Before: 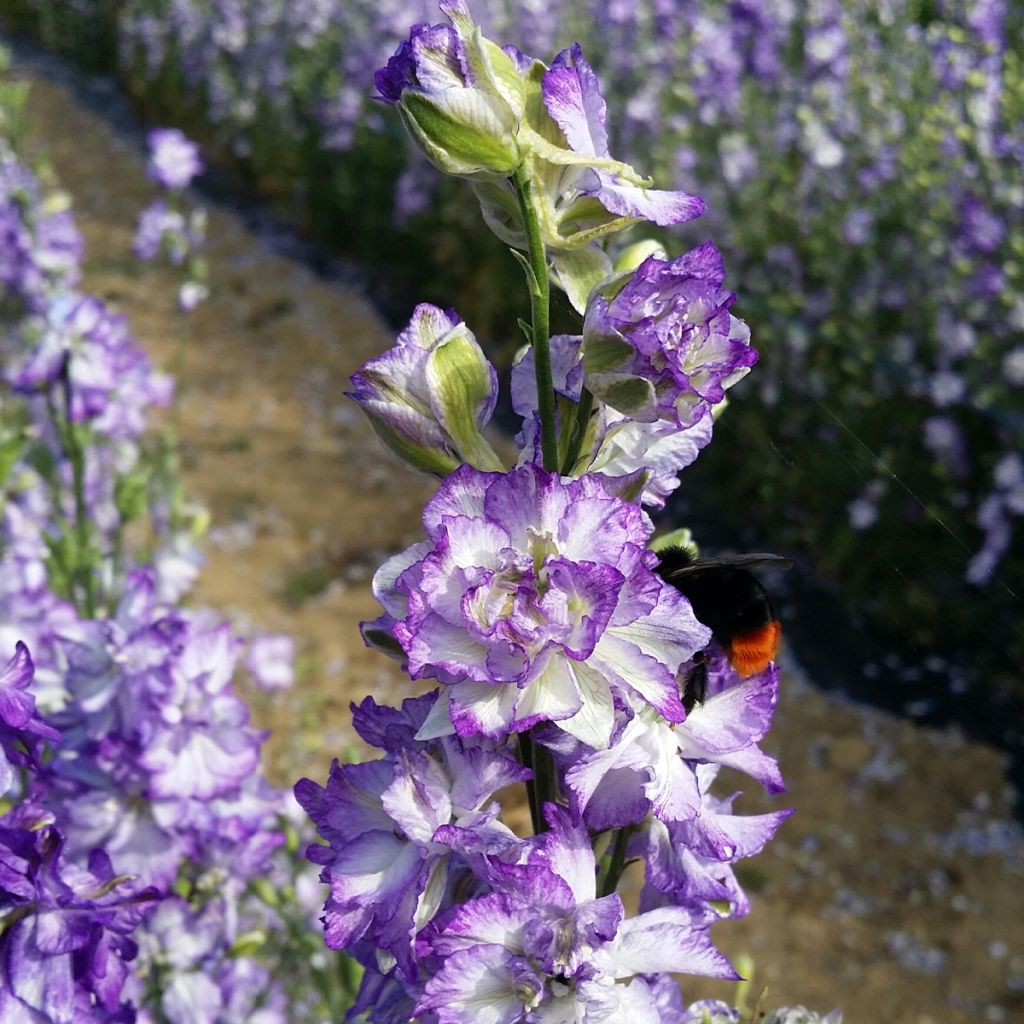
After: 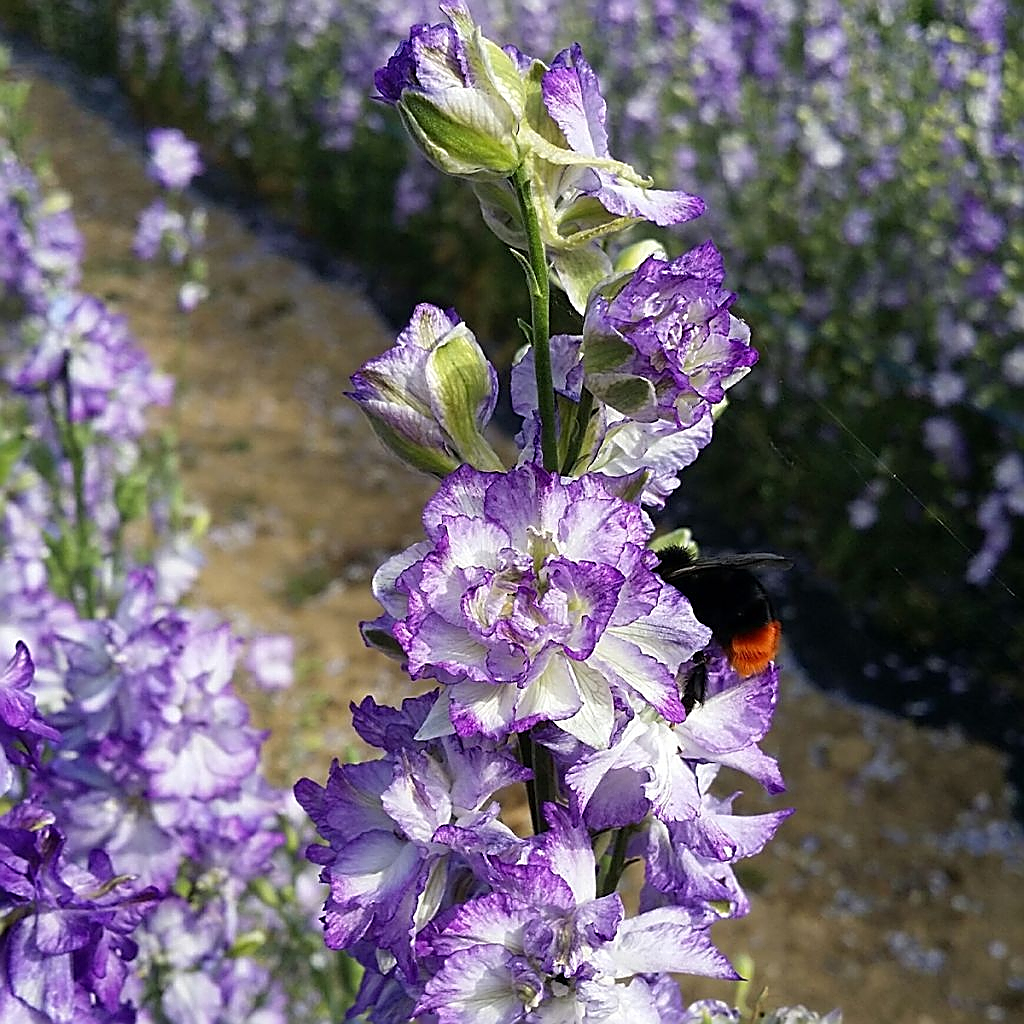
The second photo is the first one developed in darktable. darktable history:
sharpen: radius 1.689, amount 1.297
